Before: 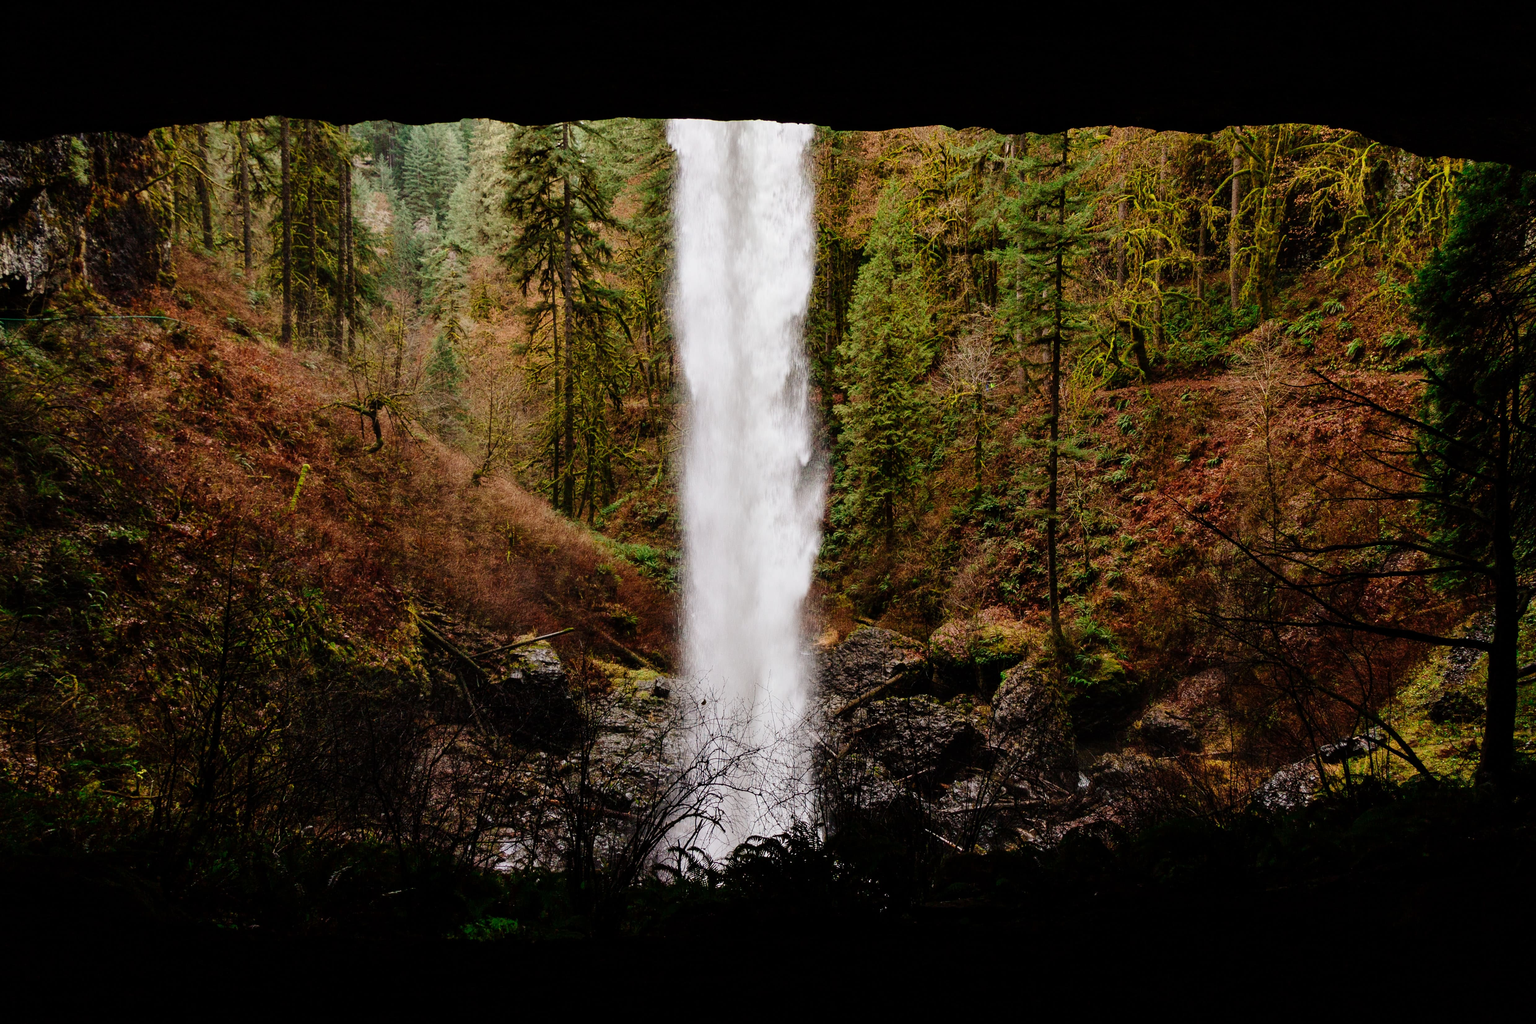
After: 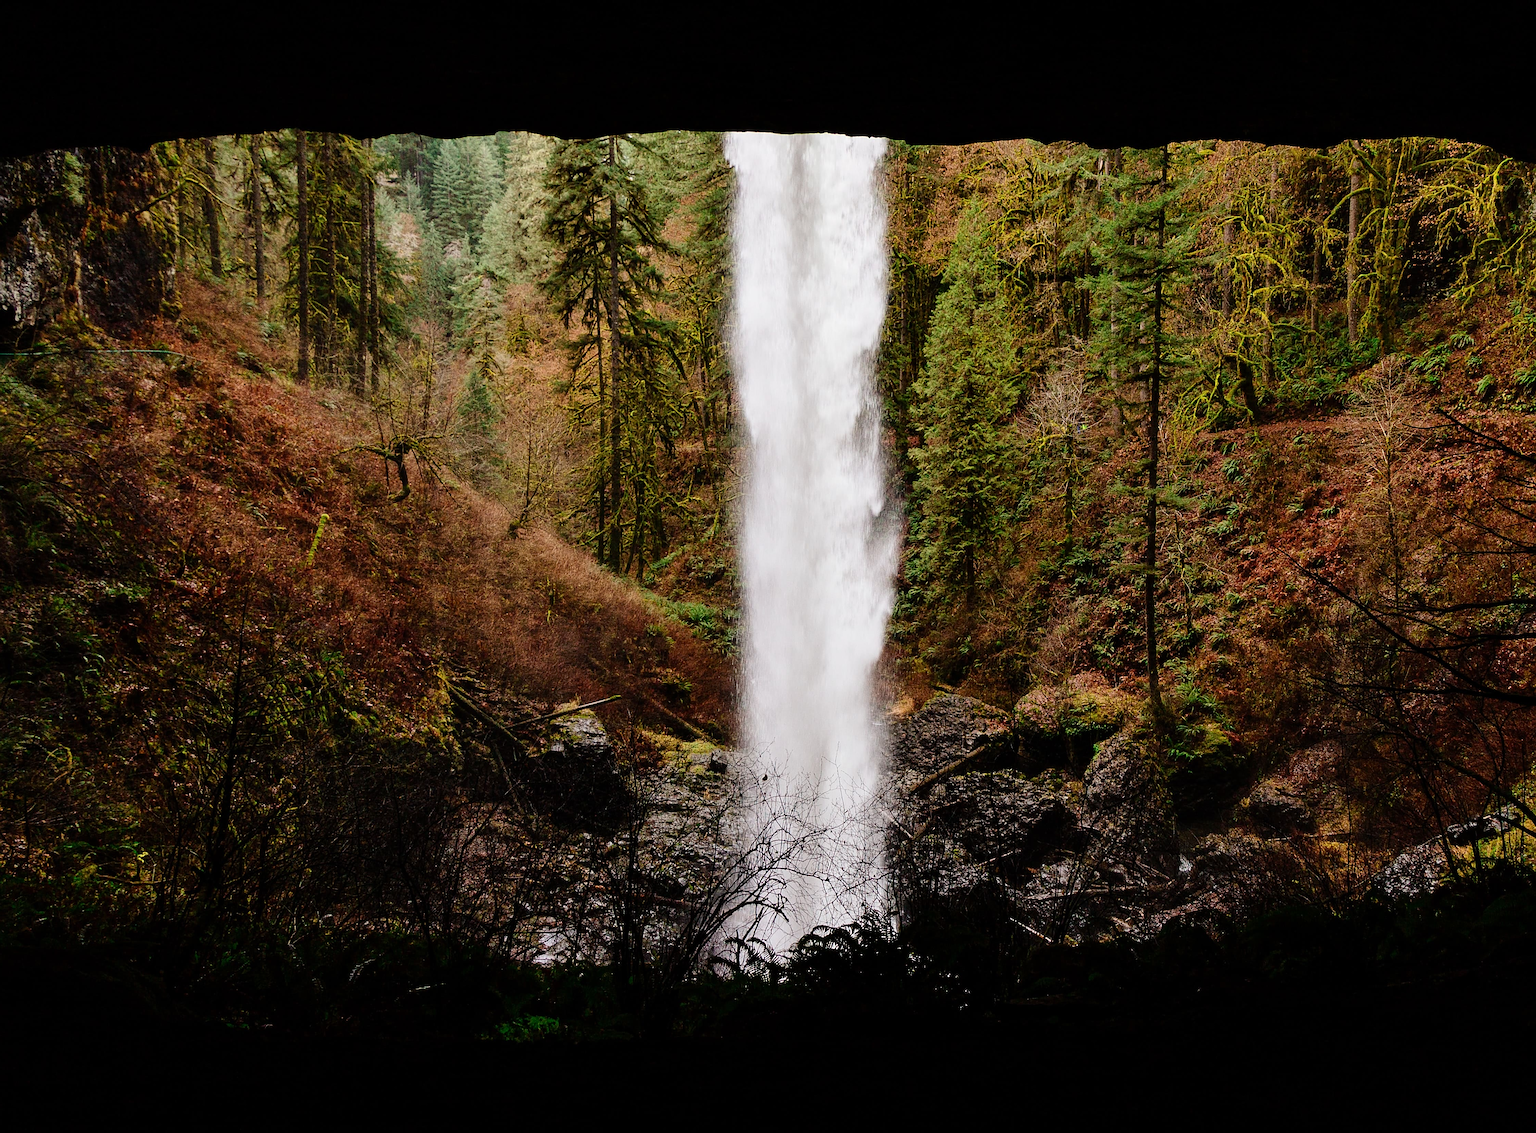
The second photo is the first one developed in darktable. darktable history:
contrast brightness saturation: contrast 0.1, brightness 0.024, saturation 0.016
crop and rotate: left 0.864%, right 8.776%
sharpen: on, module defaults
